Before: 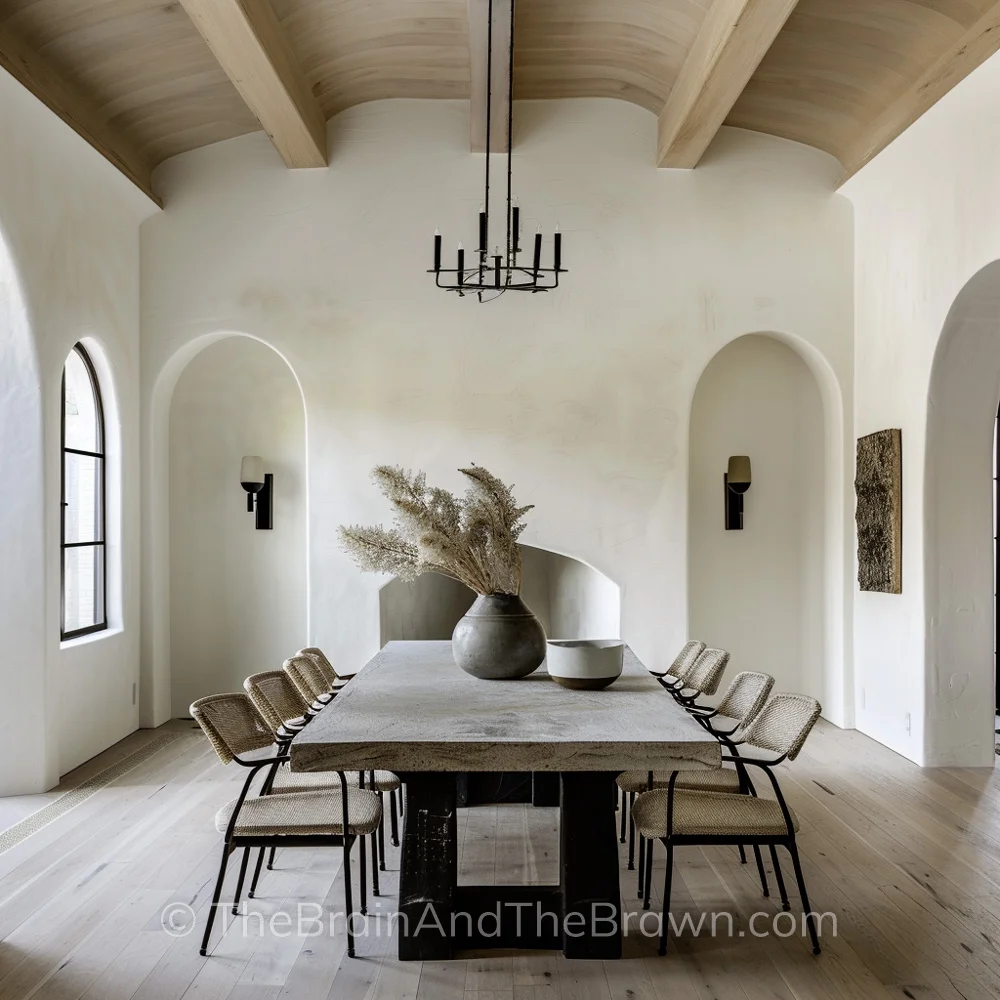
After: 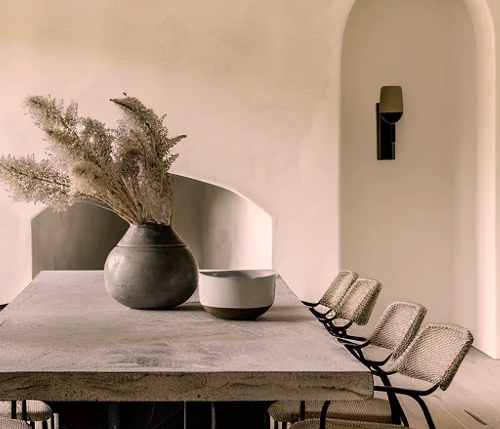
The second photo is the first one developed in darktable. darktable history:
crop: left 34.858%, top 37.036%, right 15.08%, bottom 19.973%
color correction: highlights a* 11.8, highlights b* 11.65
